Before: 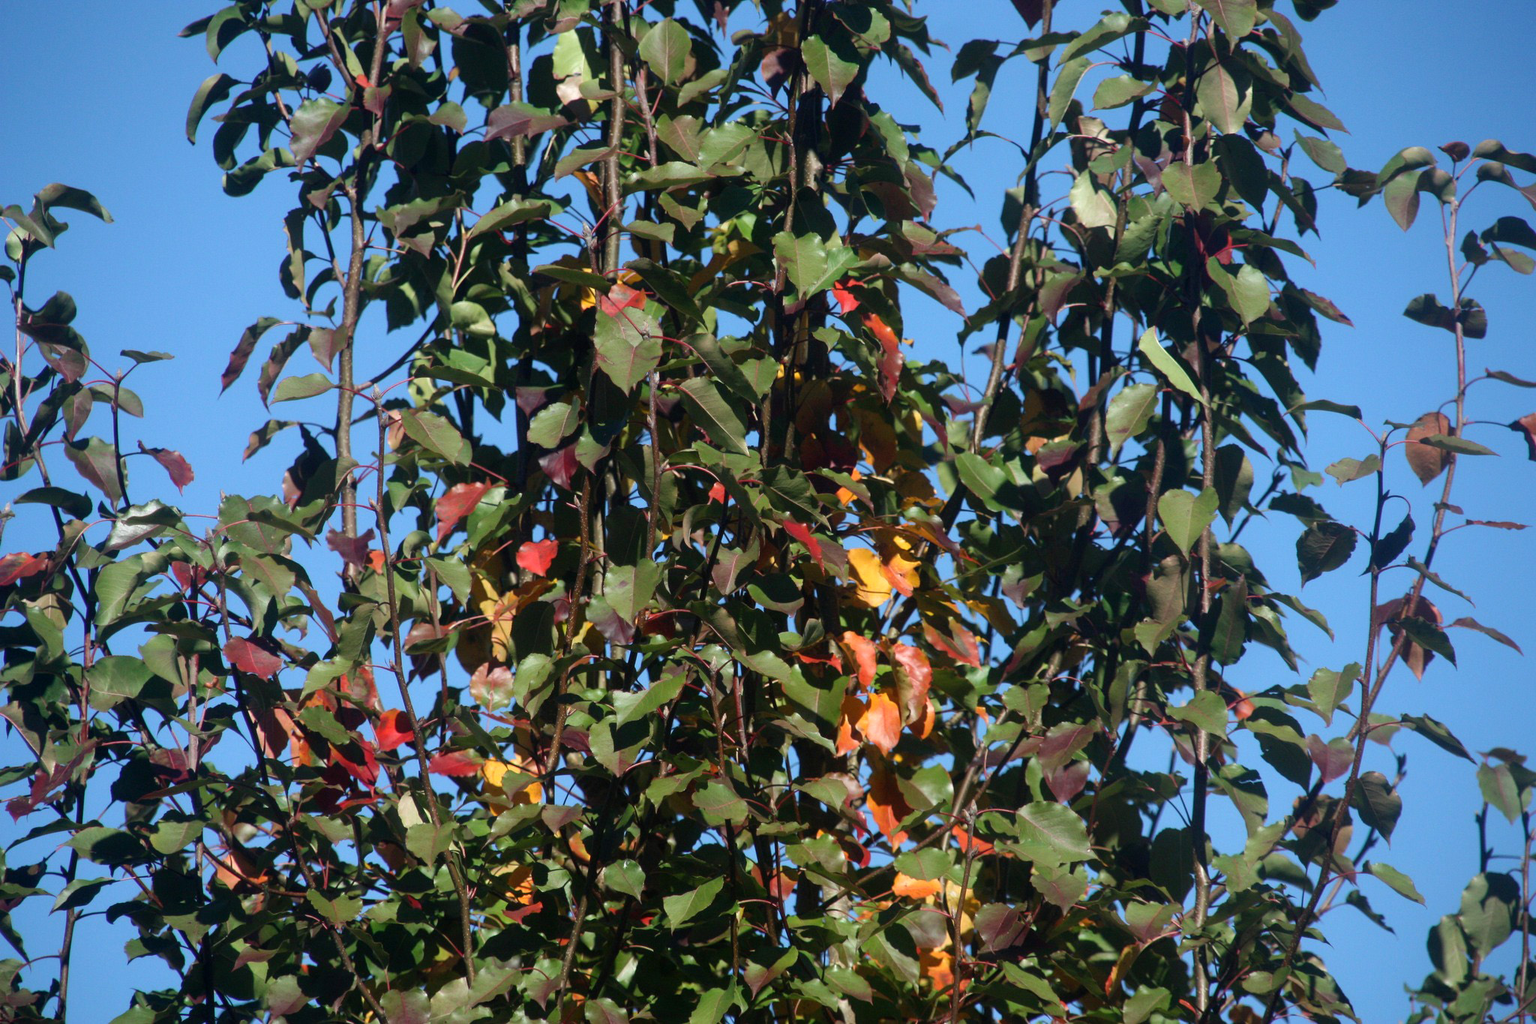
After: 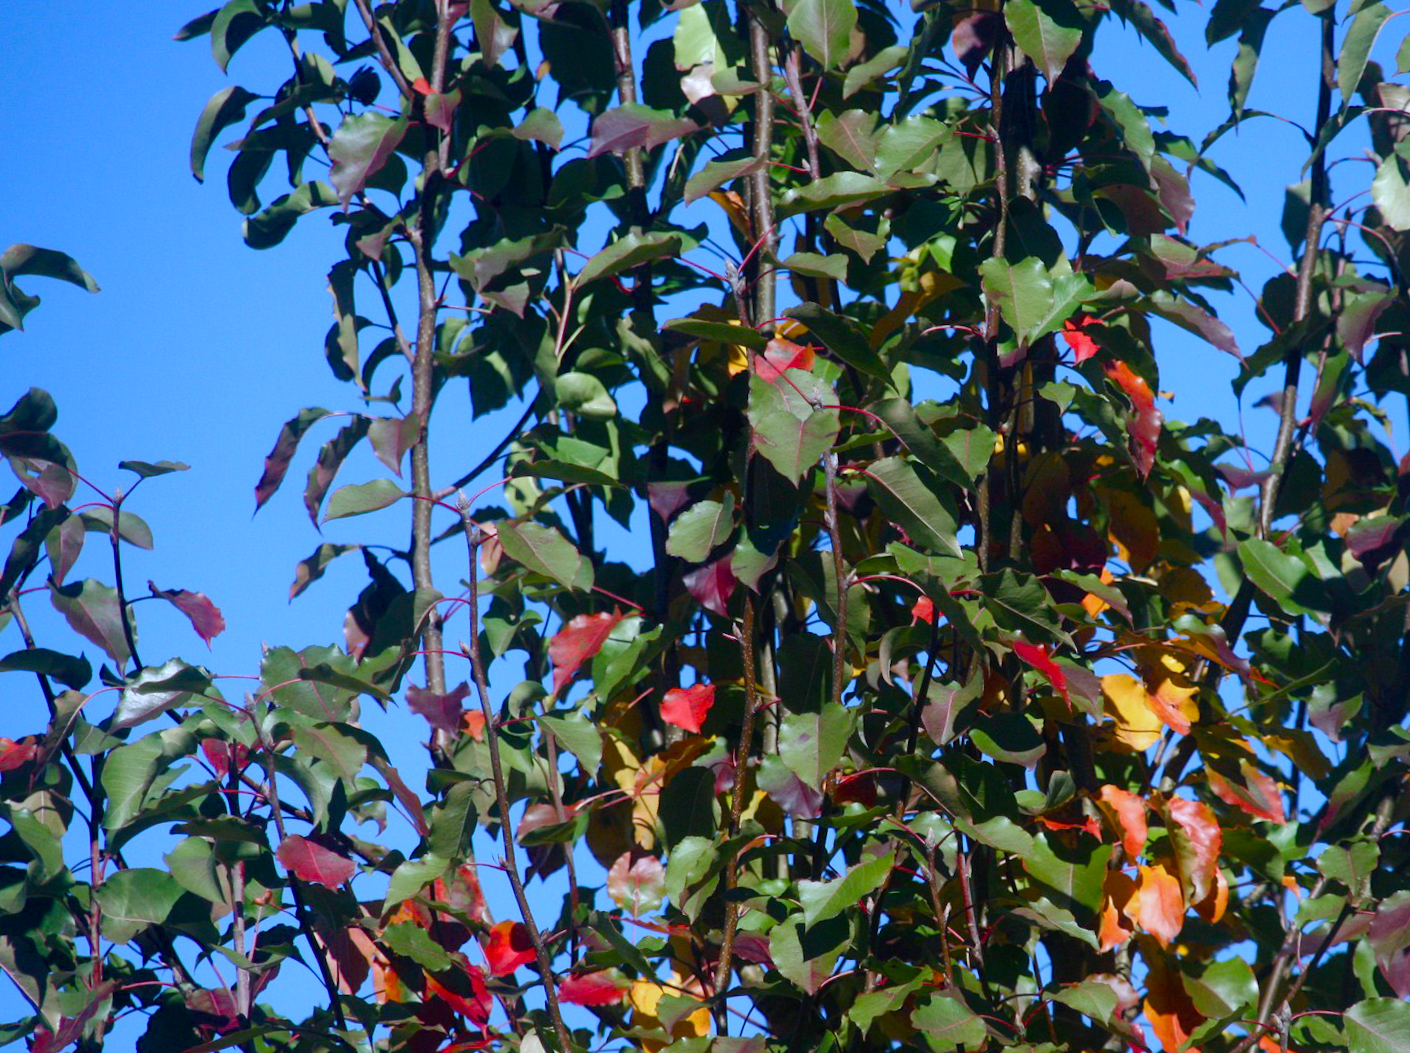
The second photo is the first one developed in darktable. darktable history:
shadows and highlights: shadows 10, white point adjustment 1, highlights -40
color balance rgb: perceptual saturation grading › global saturation 20%, perceptual saturation grading › highlights -25%, perceptual saturation grading › shadows 50%
crop: right 28.885%, bottom 16.626%
rotate and perspective: rotation -3°, crop left 0.031, crop right 0.968, crop top 0.07, crop bottom 0.93
white balance: red 0.948, green 1.02, blue 1.176
exposure: compensate highlight preservation false
